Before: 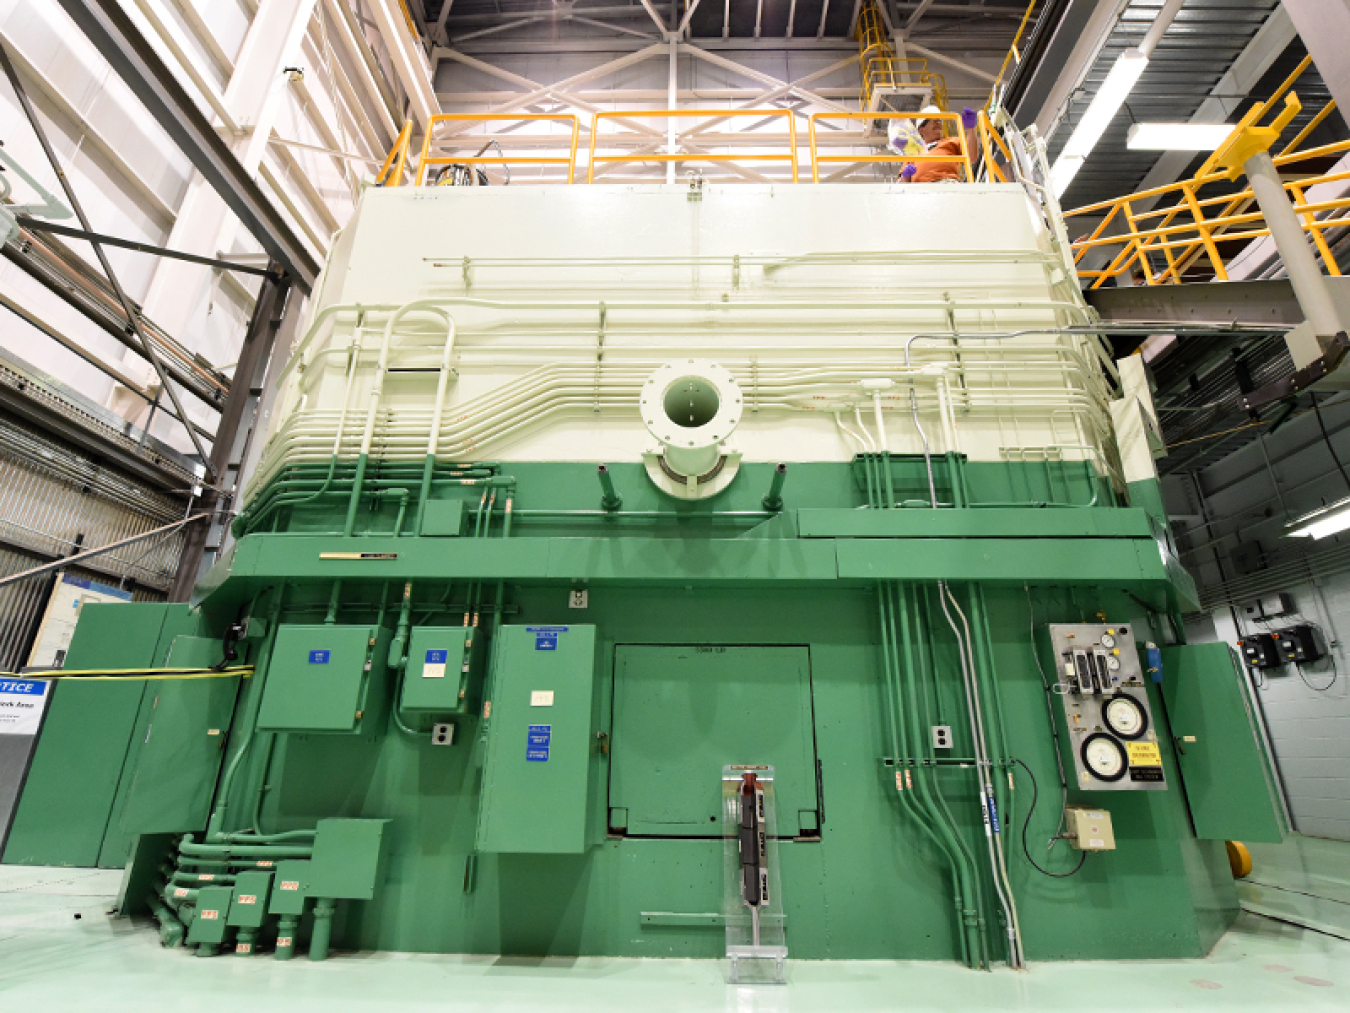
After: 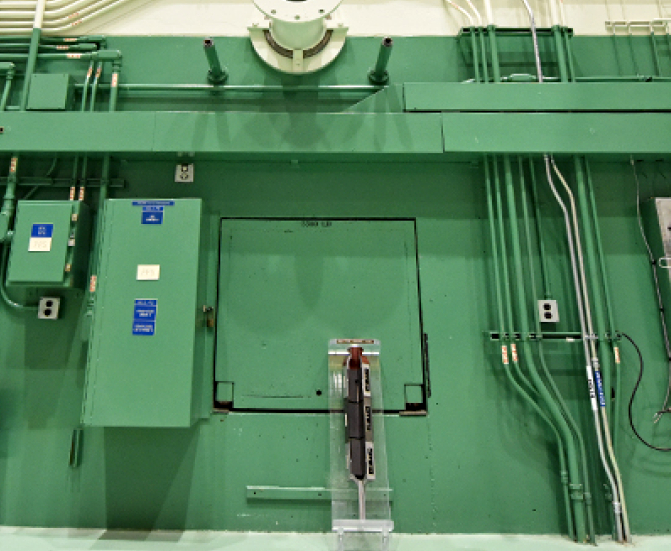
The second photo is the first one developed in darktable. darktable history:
crop: left 29.21%, top 42.098%, right 21.077%, bottom 3.494%
contrast equalizer: octaves 7, y [[0.5, 0.501, 0.532, 0.538, 0.54, 0.541], [0.5 ×6], [0.5 ×6], [0 ×6], [0 ×6]]
